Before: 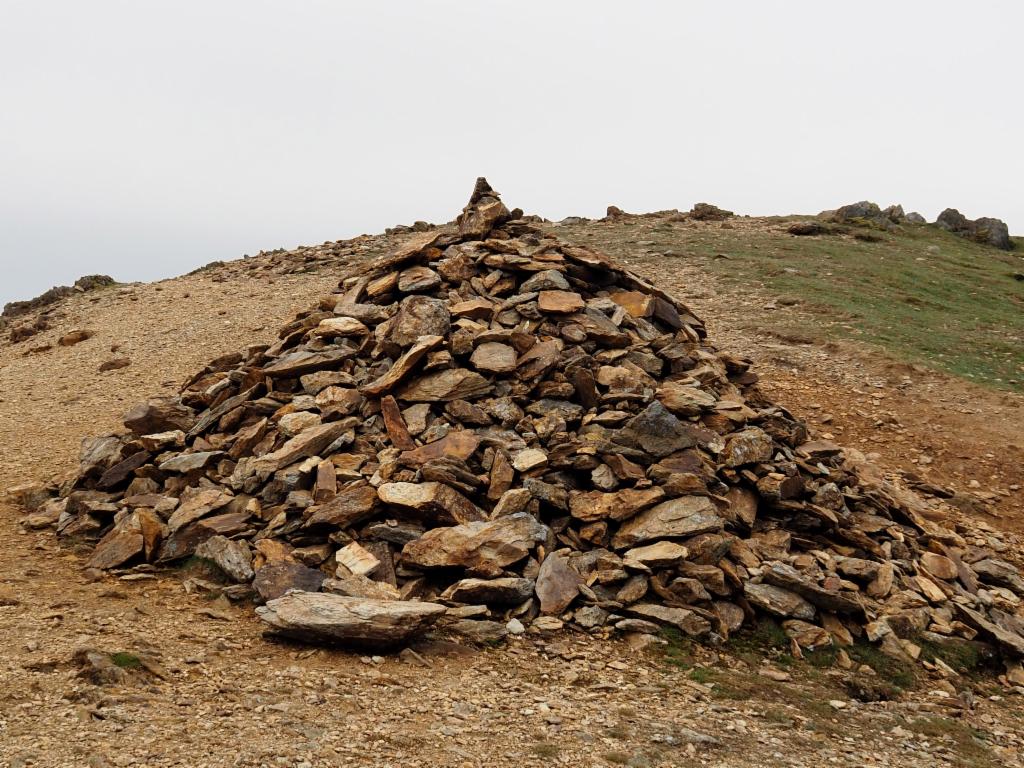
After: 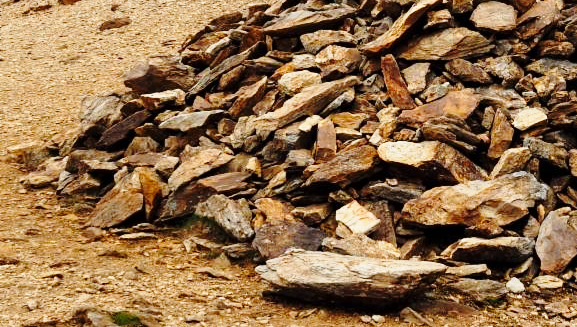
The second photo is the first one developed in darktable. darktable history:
crop: top 44.483%, right 43.593%, bottom 12.892%
base curve: curves: ch0 [(0, 0) (0.028, 0.03) (0.121, 0.232) (0.46, 0.748) (0.859, 0.968) (1, 1)], preserve colors none
